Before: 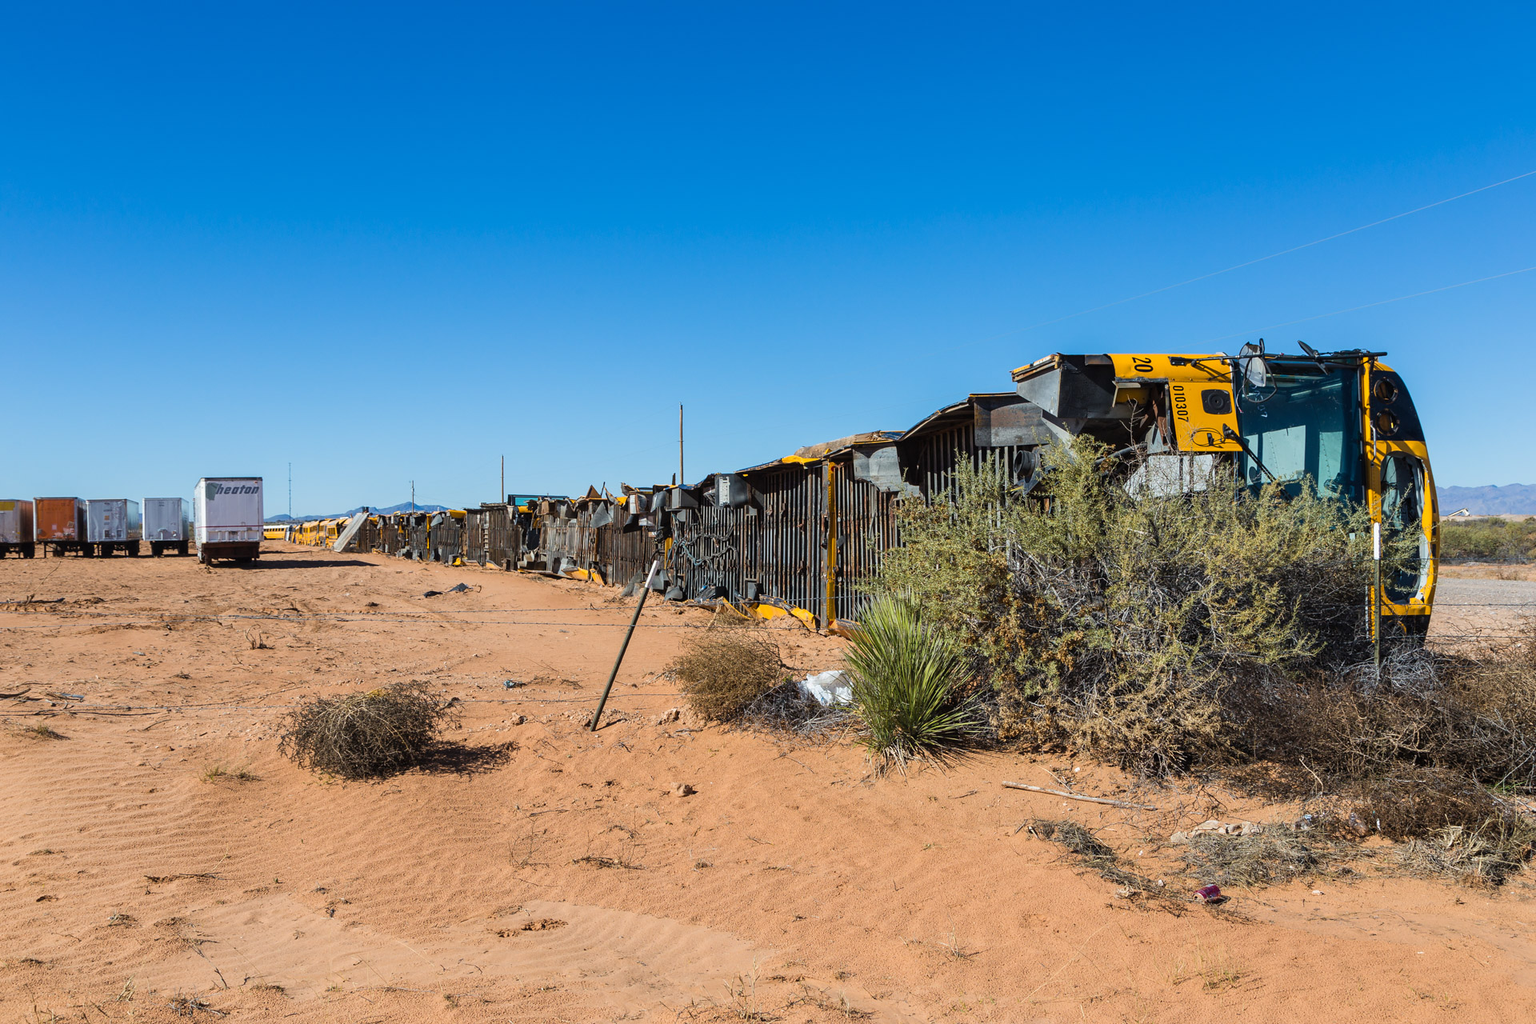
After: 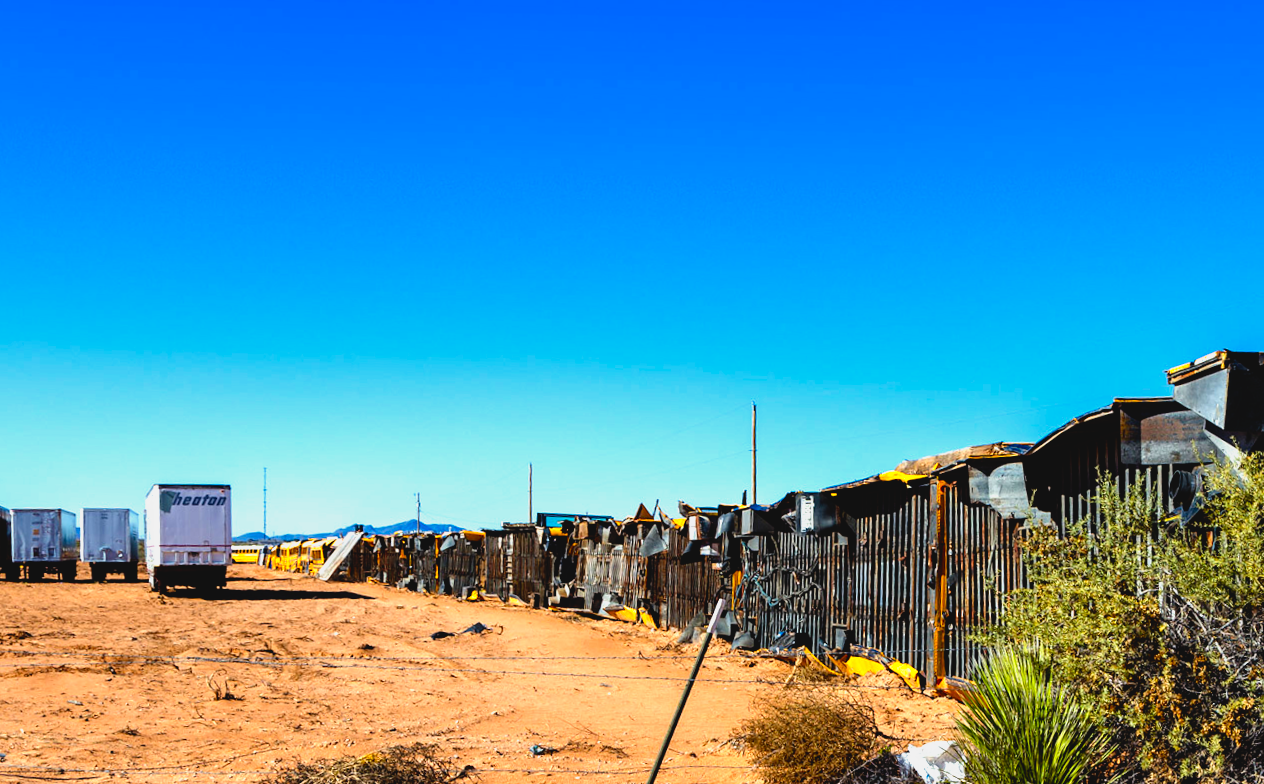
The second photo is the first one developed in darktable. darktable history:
contrast brightness saturation: contrast -0.1, saturation -0.1
exposure: exposure 0.078 EV, compensate highlight preservation false
filmic rgb: black relative exposure -8.2 EV, white relative exposure 2.2 EV, threshold 3 EV, hardness 7.11, latitude 85.74%, contrast 1.696, highlights saturation mix -4%, shadows ↔ highlights balance -2.69%, preserve chrominance no, color science v5 (2021), contrast in shadows safe, contrast in highlights safe, enable highlight reconstruction true
color zones: curves: ch0 [(0, 0.613) (0.01, 0.613) (0.245, 0.448) (0.498, 0.529) (0.642, 0.665) (0.879, 0.777) (0.99, 0.613)]; ch1 [(0, 0) (0.143, 0) (0.286, 0) (0.429, 0) (0.571, 0) (0.714, 0) (0.857, 0)], mix -131.09%
crop and rotate: angle -4.99°, left 2.122%, top 6.945%, right 27.566%, bottom 30.519%
rotate and perspective: rotation -4.2°, shear 0.006, automatic cropping off
